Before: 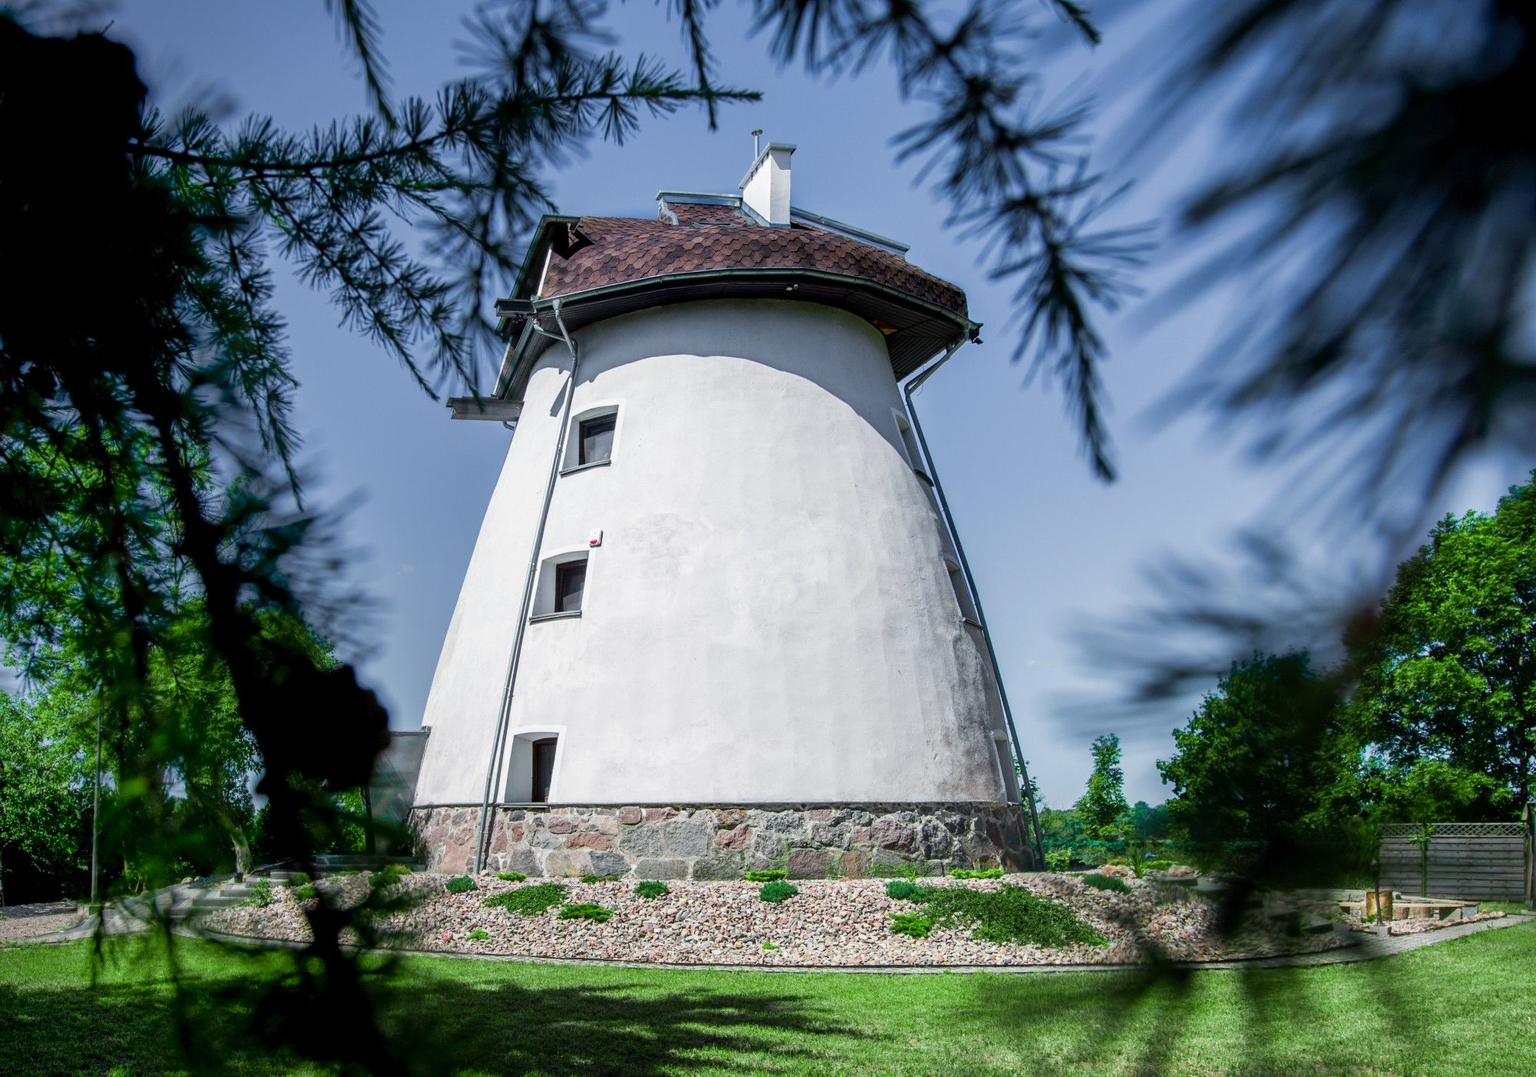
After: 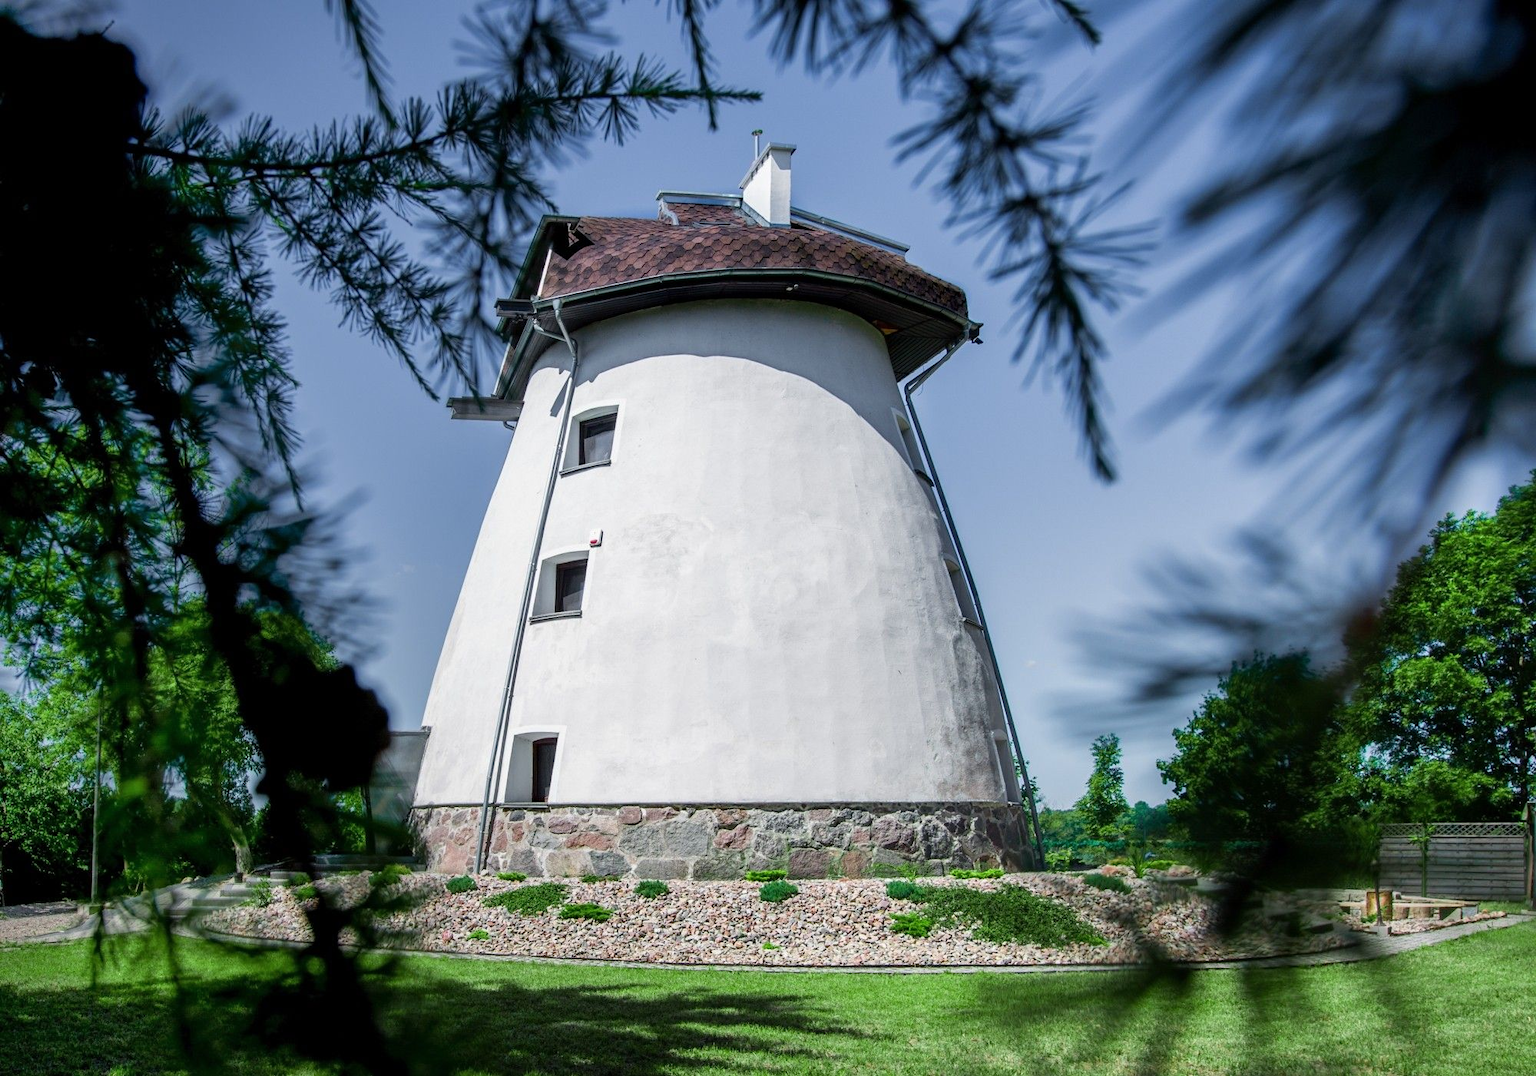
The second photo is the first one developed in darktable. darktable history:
shadows and highlights: shadows 20.38, highlights -19.33, soften with gaussian
